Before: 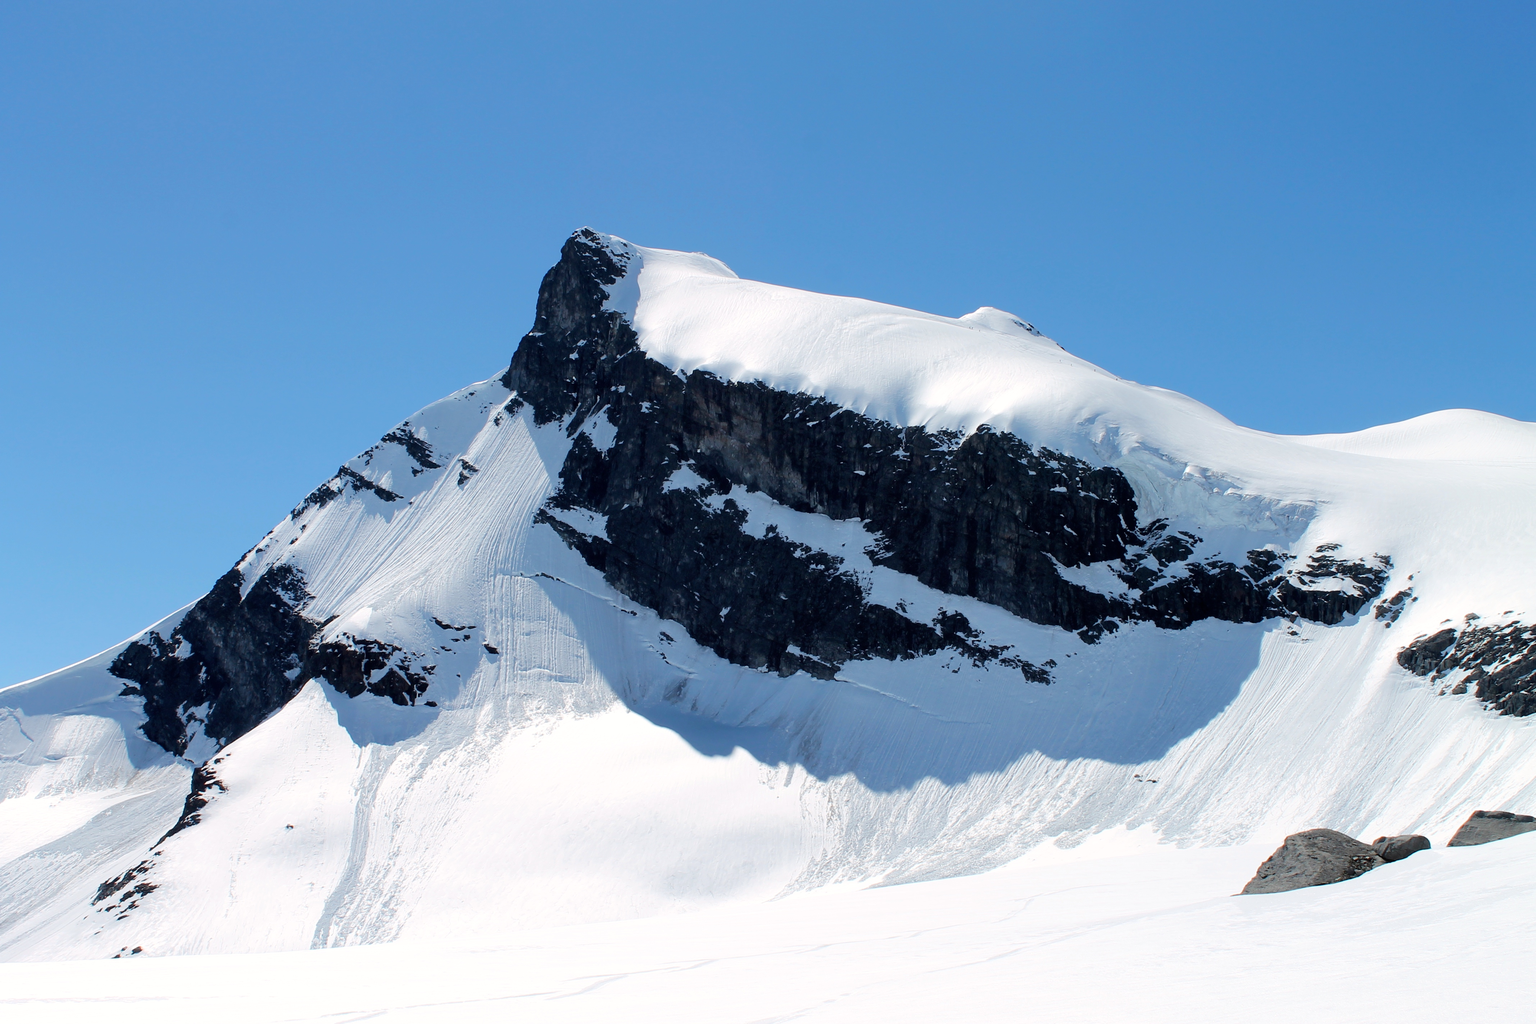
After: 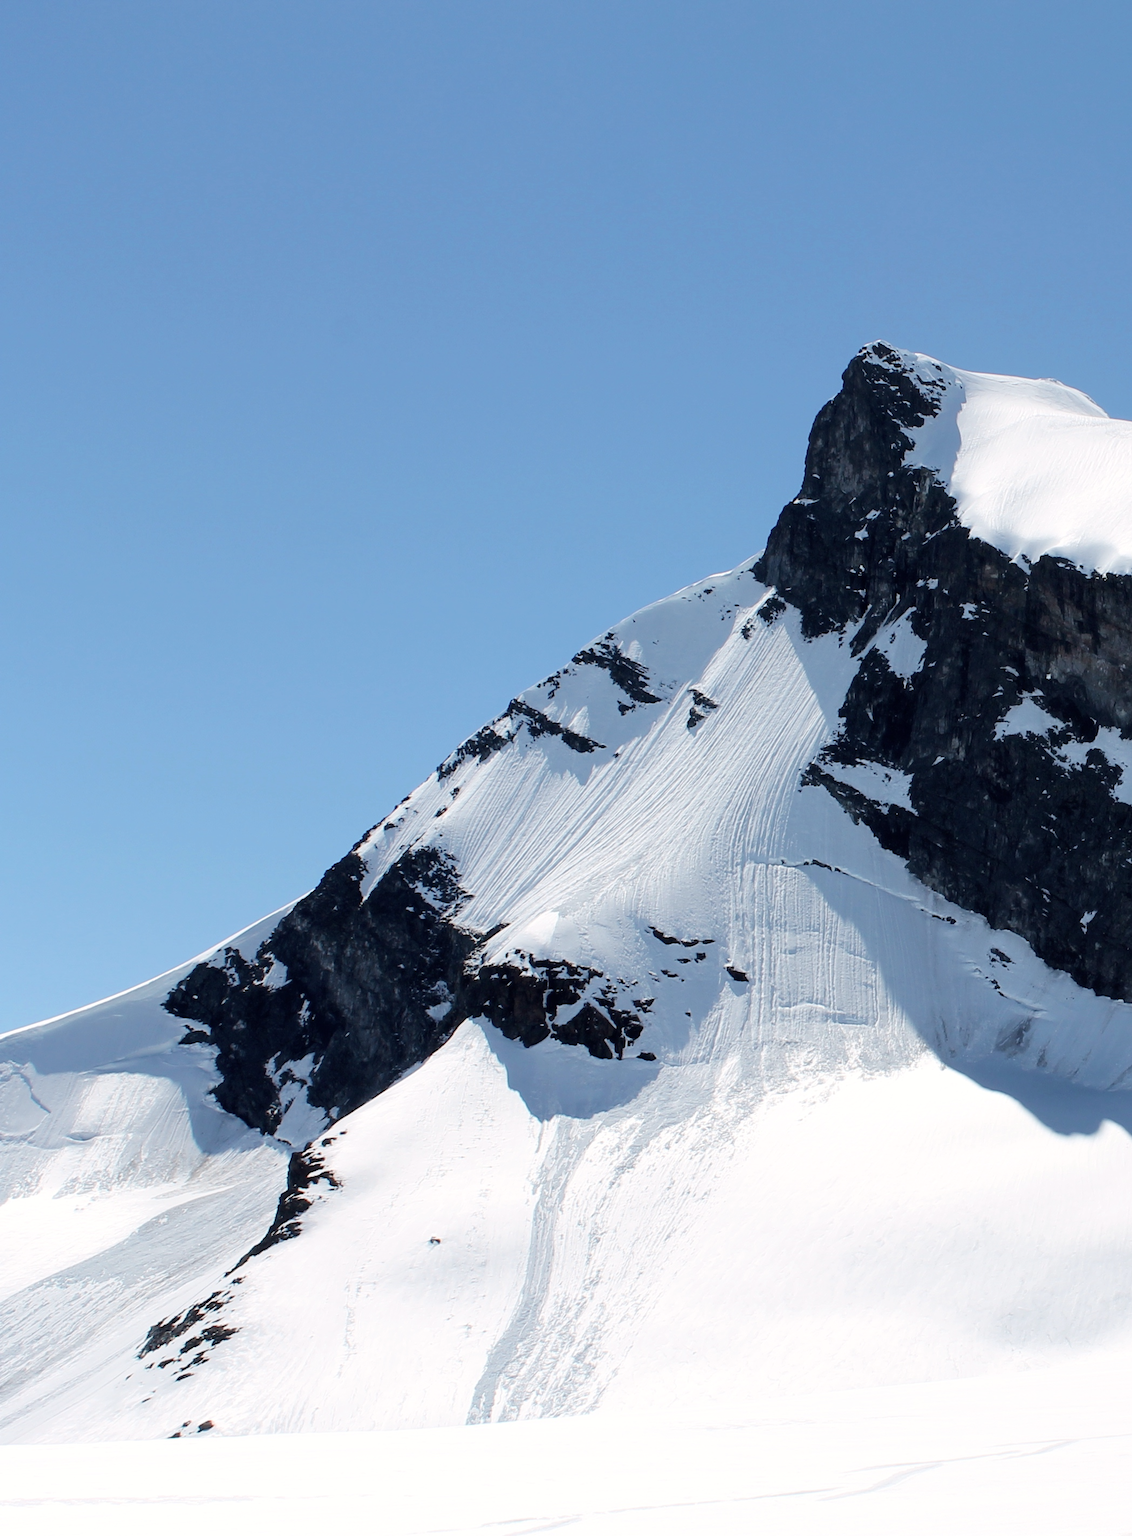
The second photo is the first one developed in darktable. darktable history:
color zones: curves: ch1 [(0, 0.469) (0.072, 0.457) (0.243, 0.494) (0.429, 0.5) (0.571, 0.5) (0.714, 0.5) (0.857, 0.5) (1, 0.469)]; ch2 [(0, 0.499) (0.143, 0.467) (0.242, 0.436) (0.429, 0.493) (0.571, 0.5) (0.714, 0.5) (0.857, 0.5) (1, 0.499)]
crop and rotate: left 0%, top 0%, right 50.845%
color correction: saturation 0.8
contrast brightness saturation: contrast 0.1, brightness 0.02, saturation 0.02
